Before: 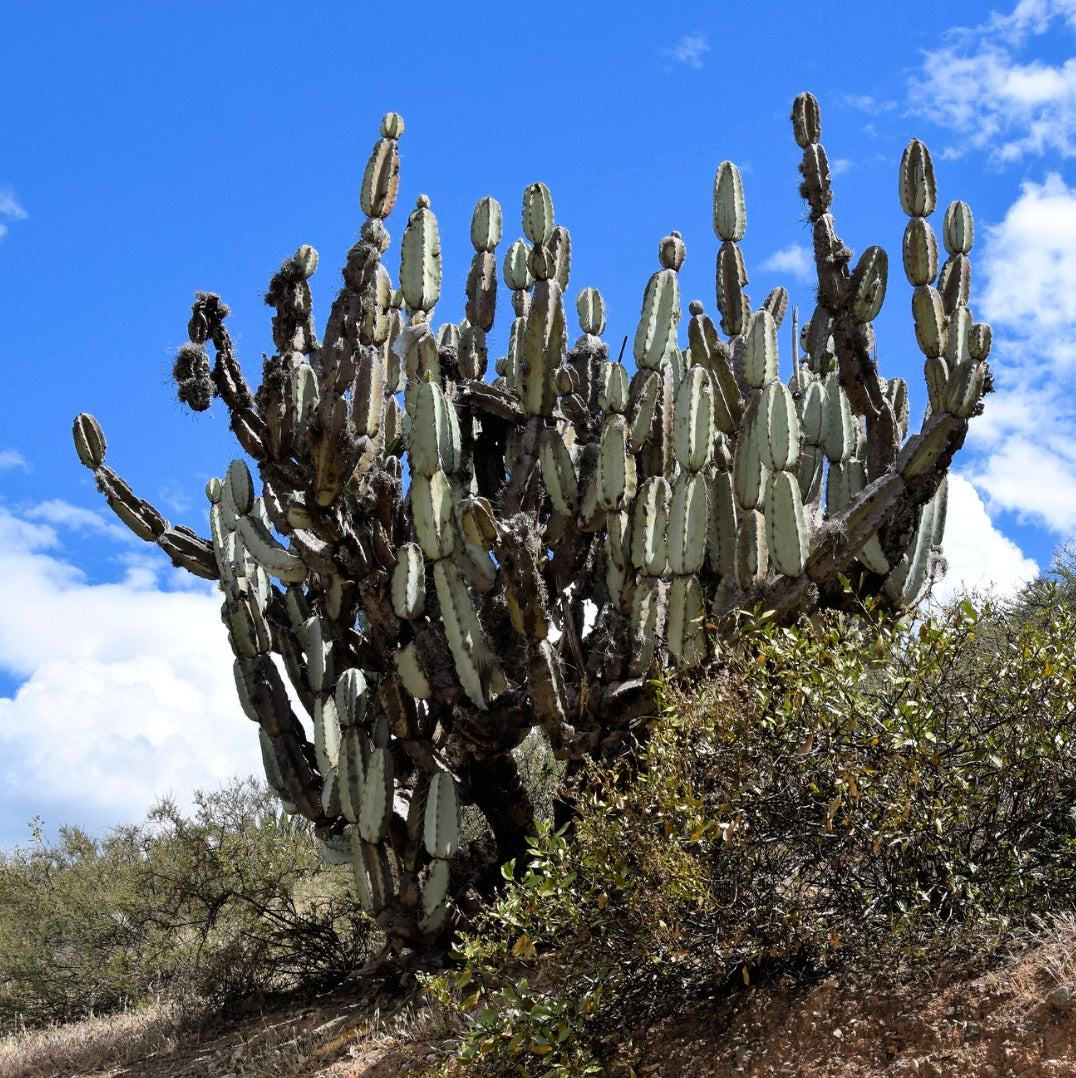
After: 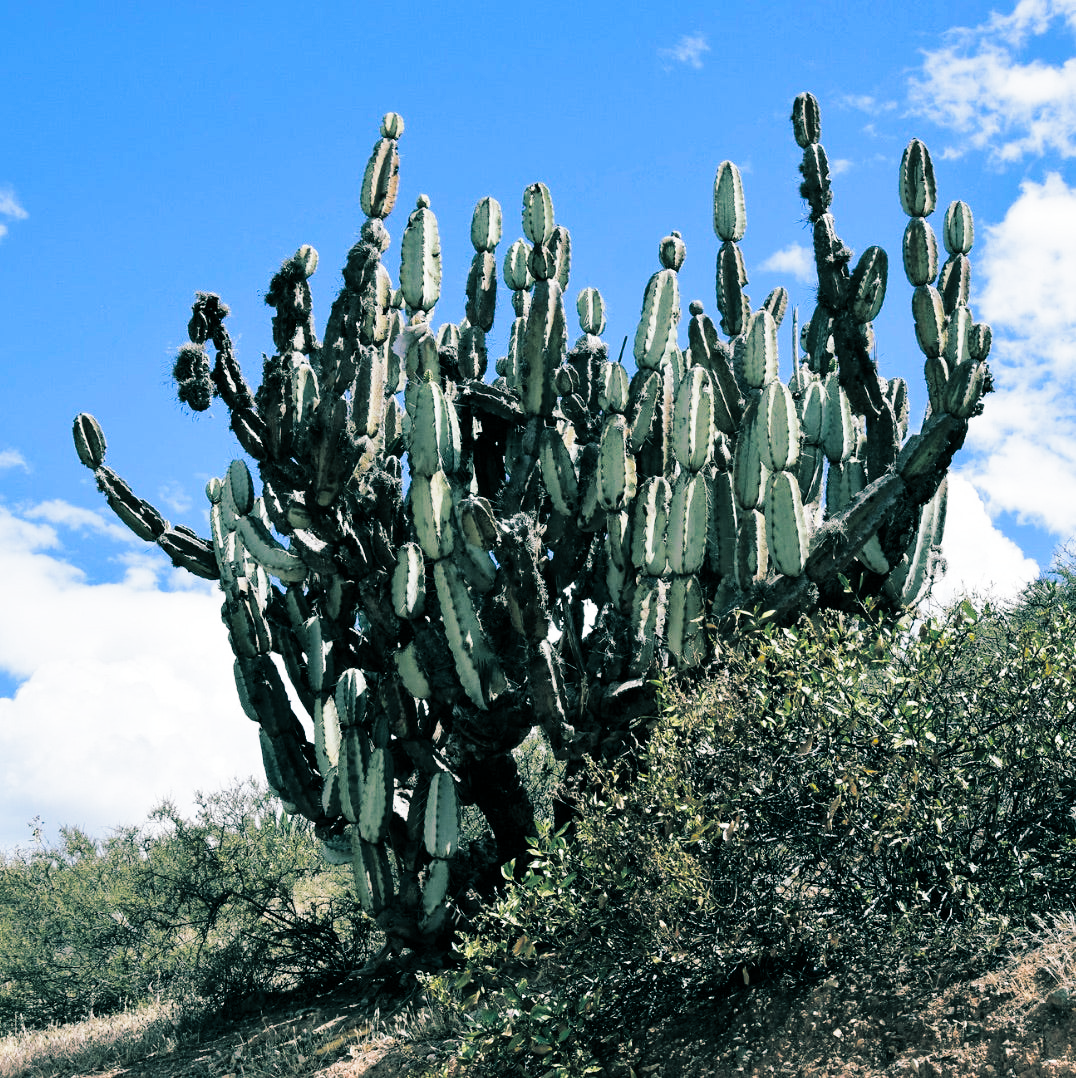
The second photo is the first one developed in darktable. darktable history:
base curve: curves: ch0 [(0, 0) (0.036, 0.025) (0.121, 0.166) (0.206, 0.329) (0.605, 0.79) (1, 1)], preserve colors none
split-toning: shadows › hue 183.6°, shadows › saturation 0.52, highlights › hue 0°, highlights › saturation 0
